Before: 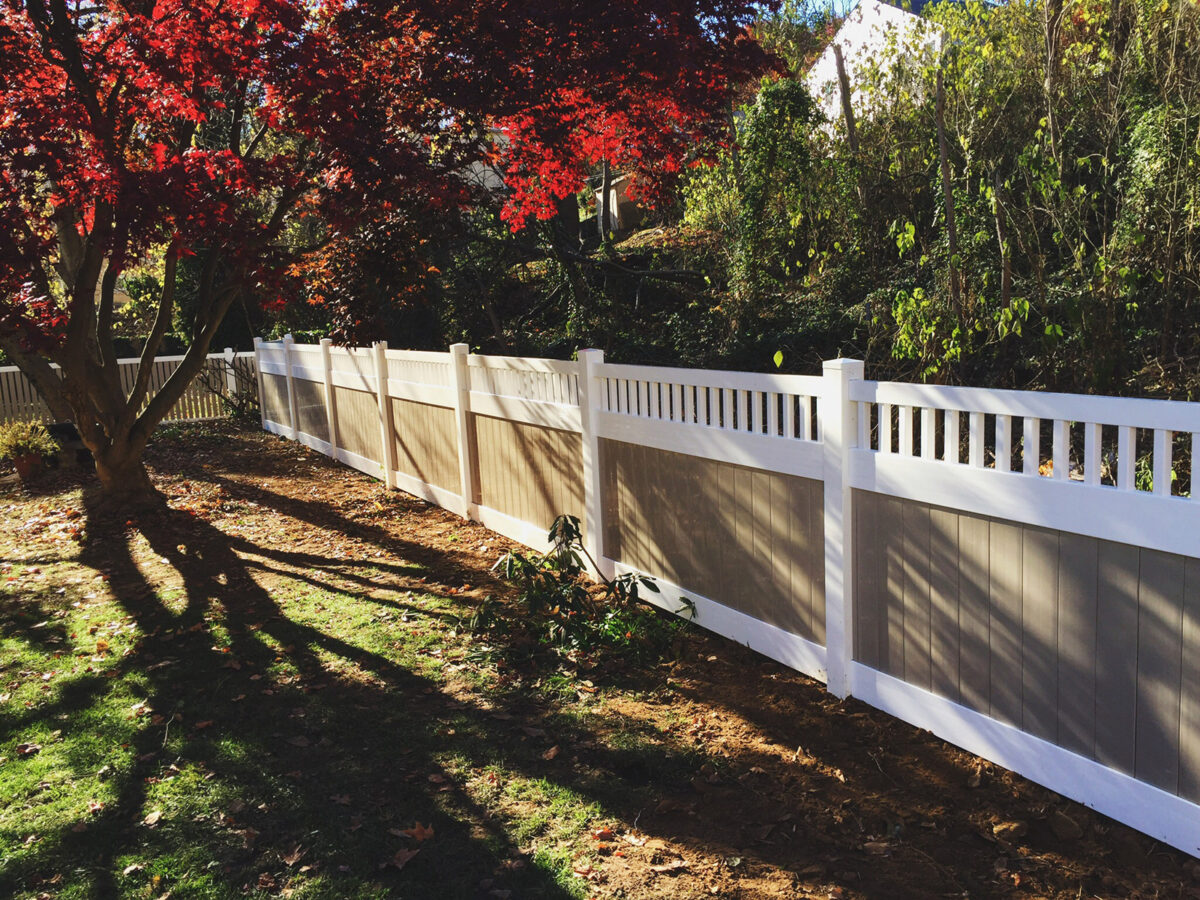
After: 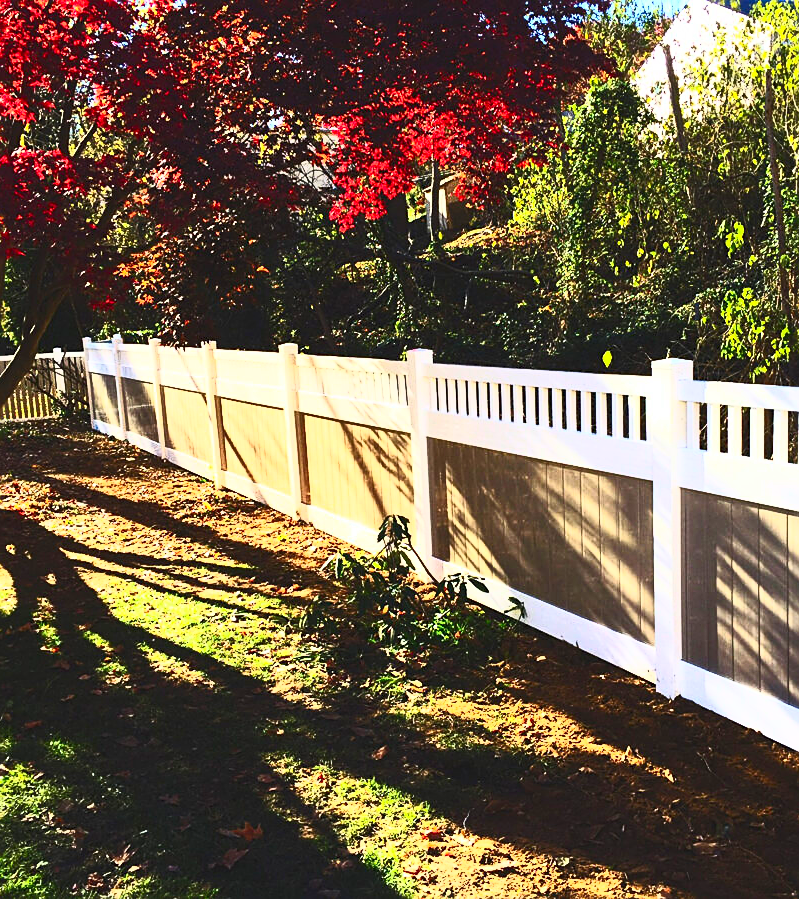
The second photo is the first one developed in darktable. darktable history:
sharpen: on, module defaults
crop and rotate: left 14.292%, right 19.041%
contrast brightness saturation: contrast 0.83, brightness 0.59, saturation 0.59
white balance: emerald 1
